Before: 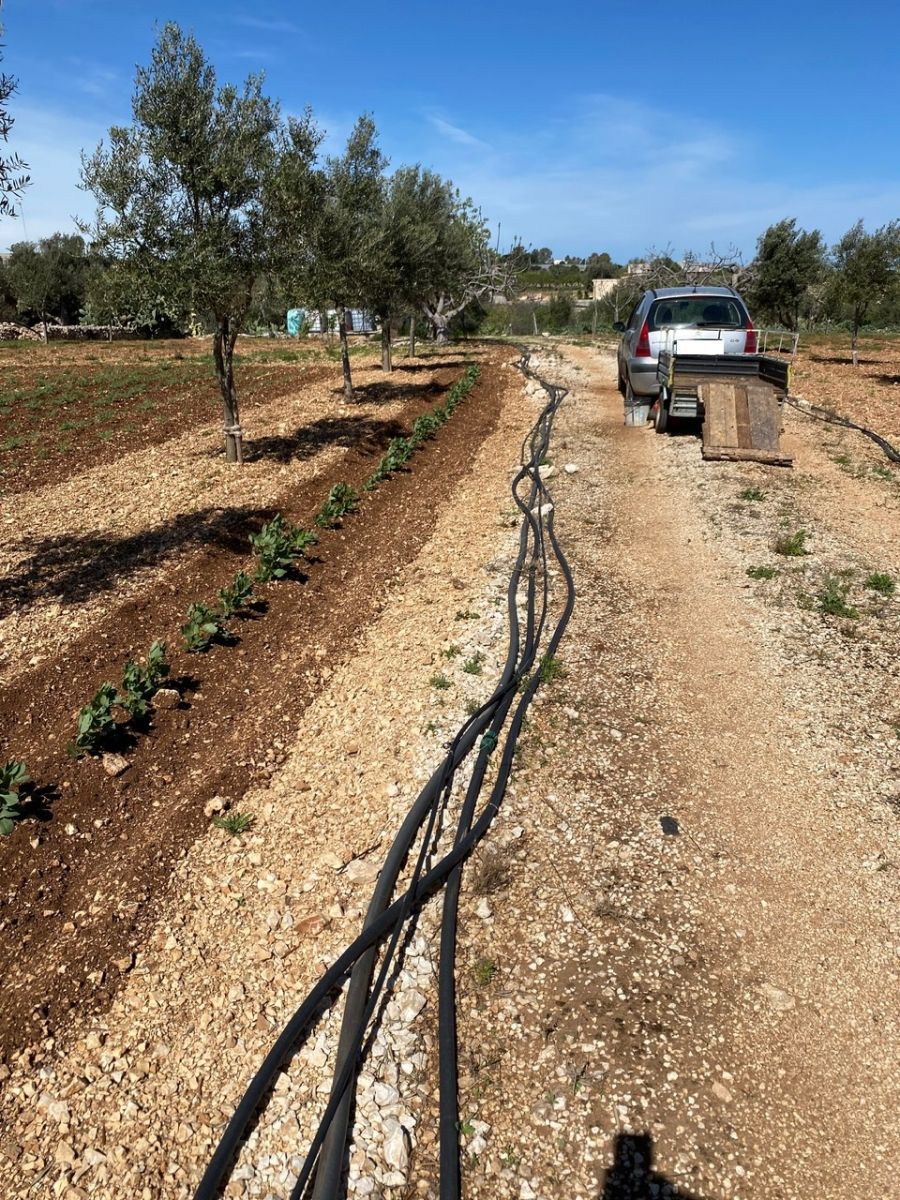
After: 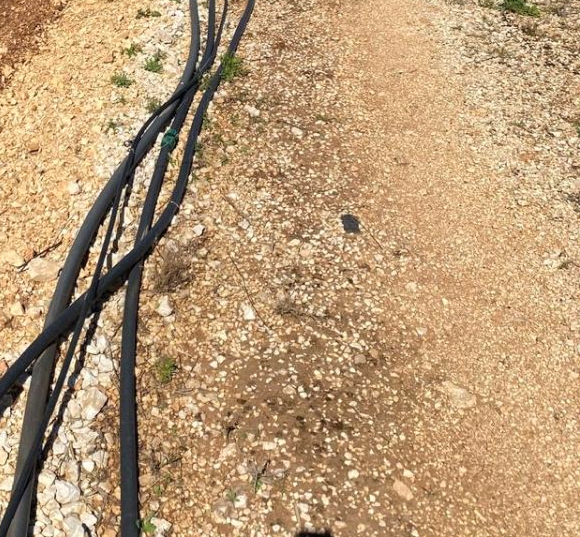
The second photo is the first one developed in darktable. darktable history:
contrast brightness saturation: brightness 0.09, saturation 0.19
crop and rotate: left 35.509%, top 50.238%, bottom 4.934%
